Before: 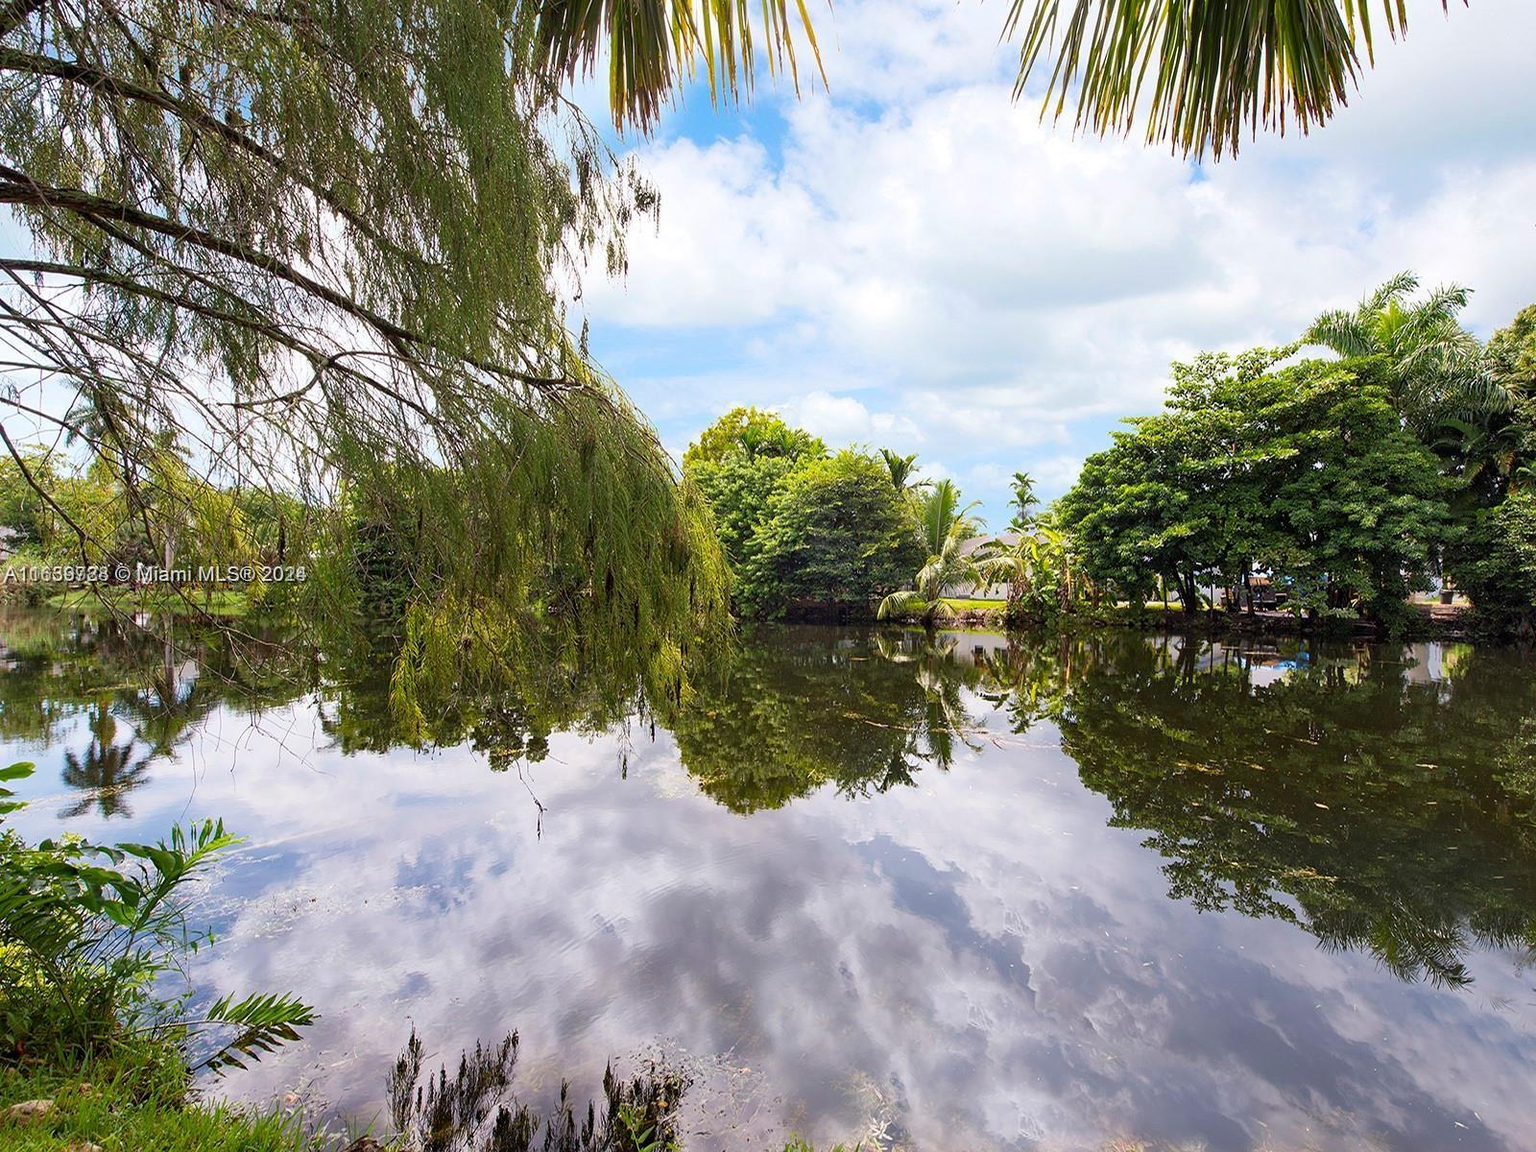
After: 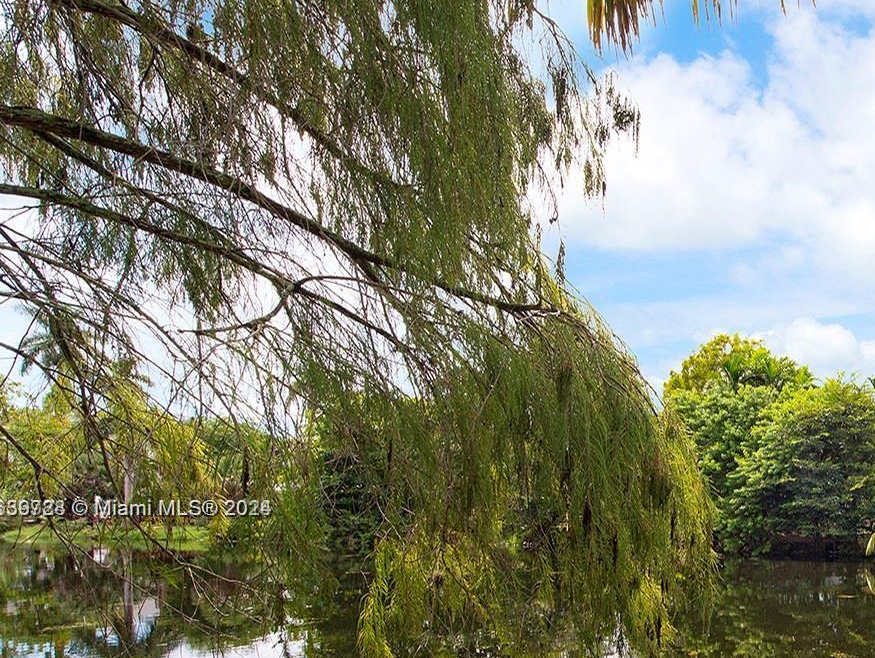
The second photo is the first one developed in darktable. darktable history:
tone equalizer: on, module defaults
crop and rotate: left 3.047%, top 7.509%, right 42.236%, bottom 37.598%
